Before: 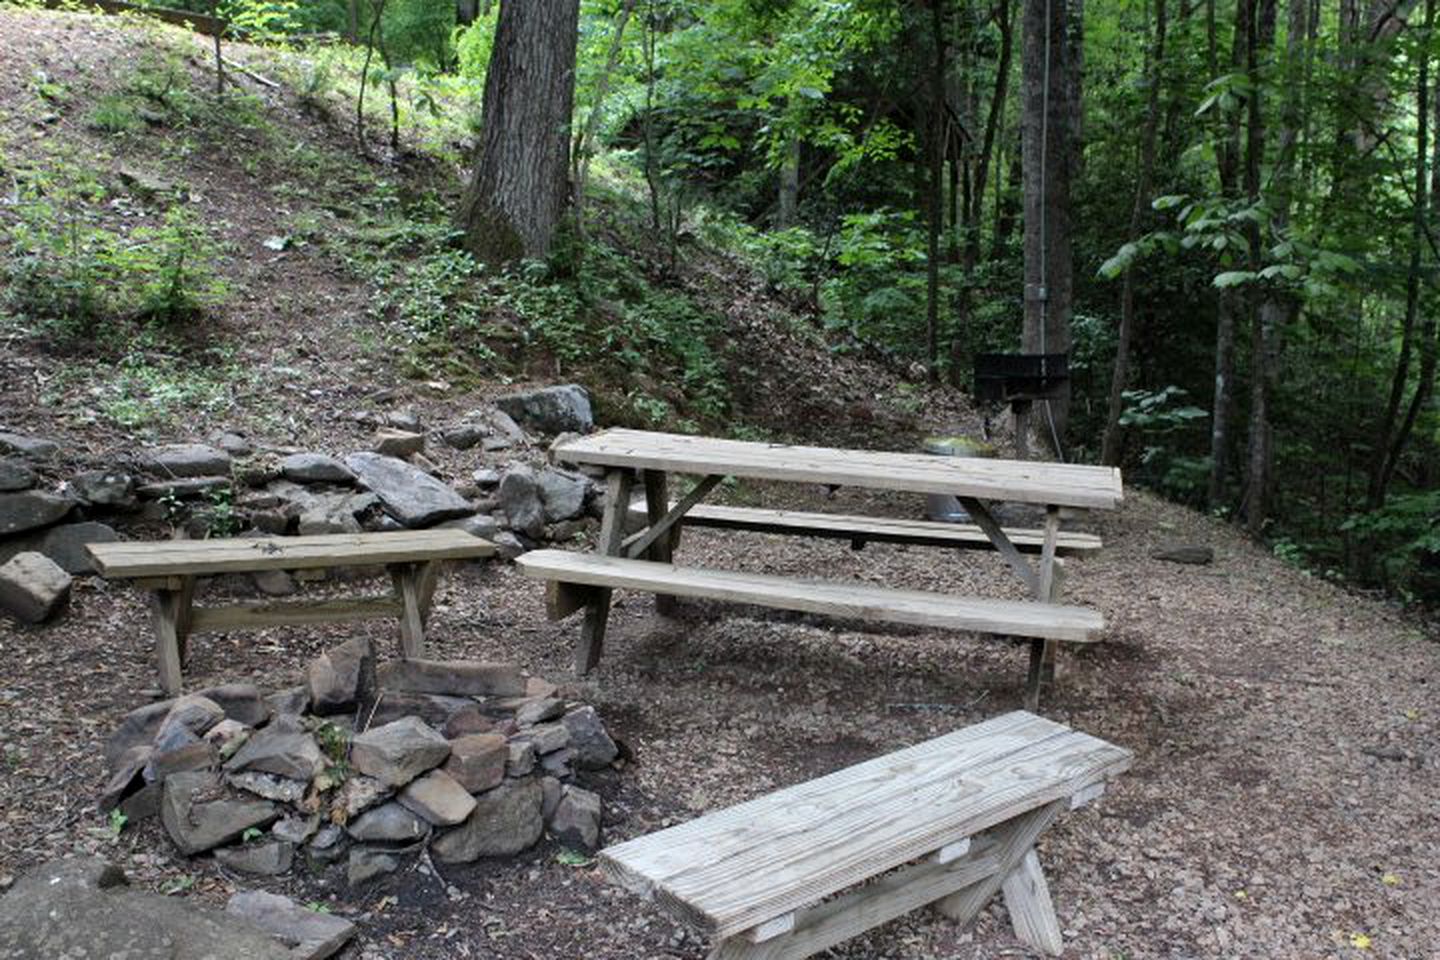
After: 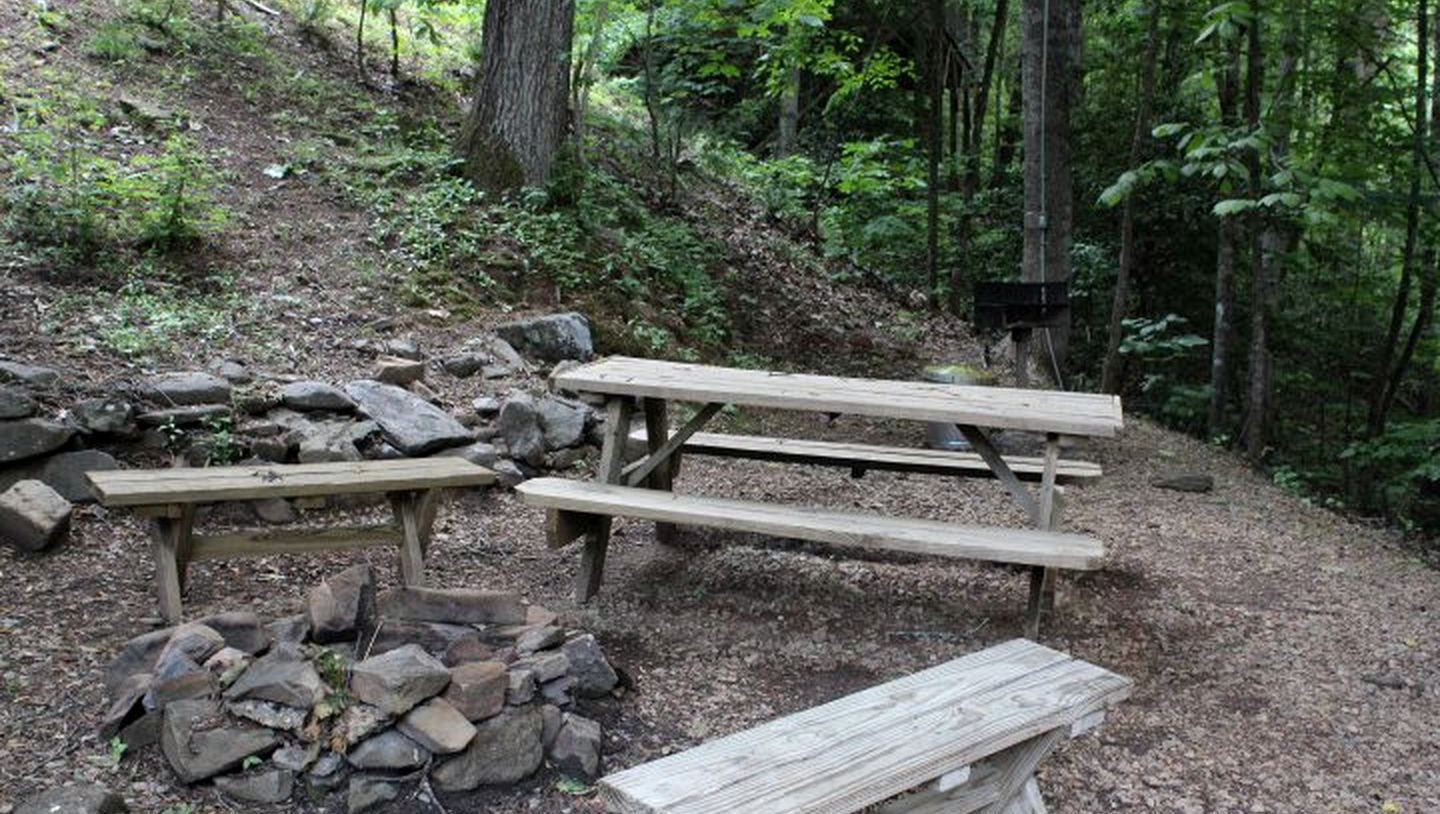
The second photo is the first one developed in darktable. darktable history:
crop: top 7.601%, bottom 7.58%
